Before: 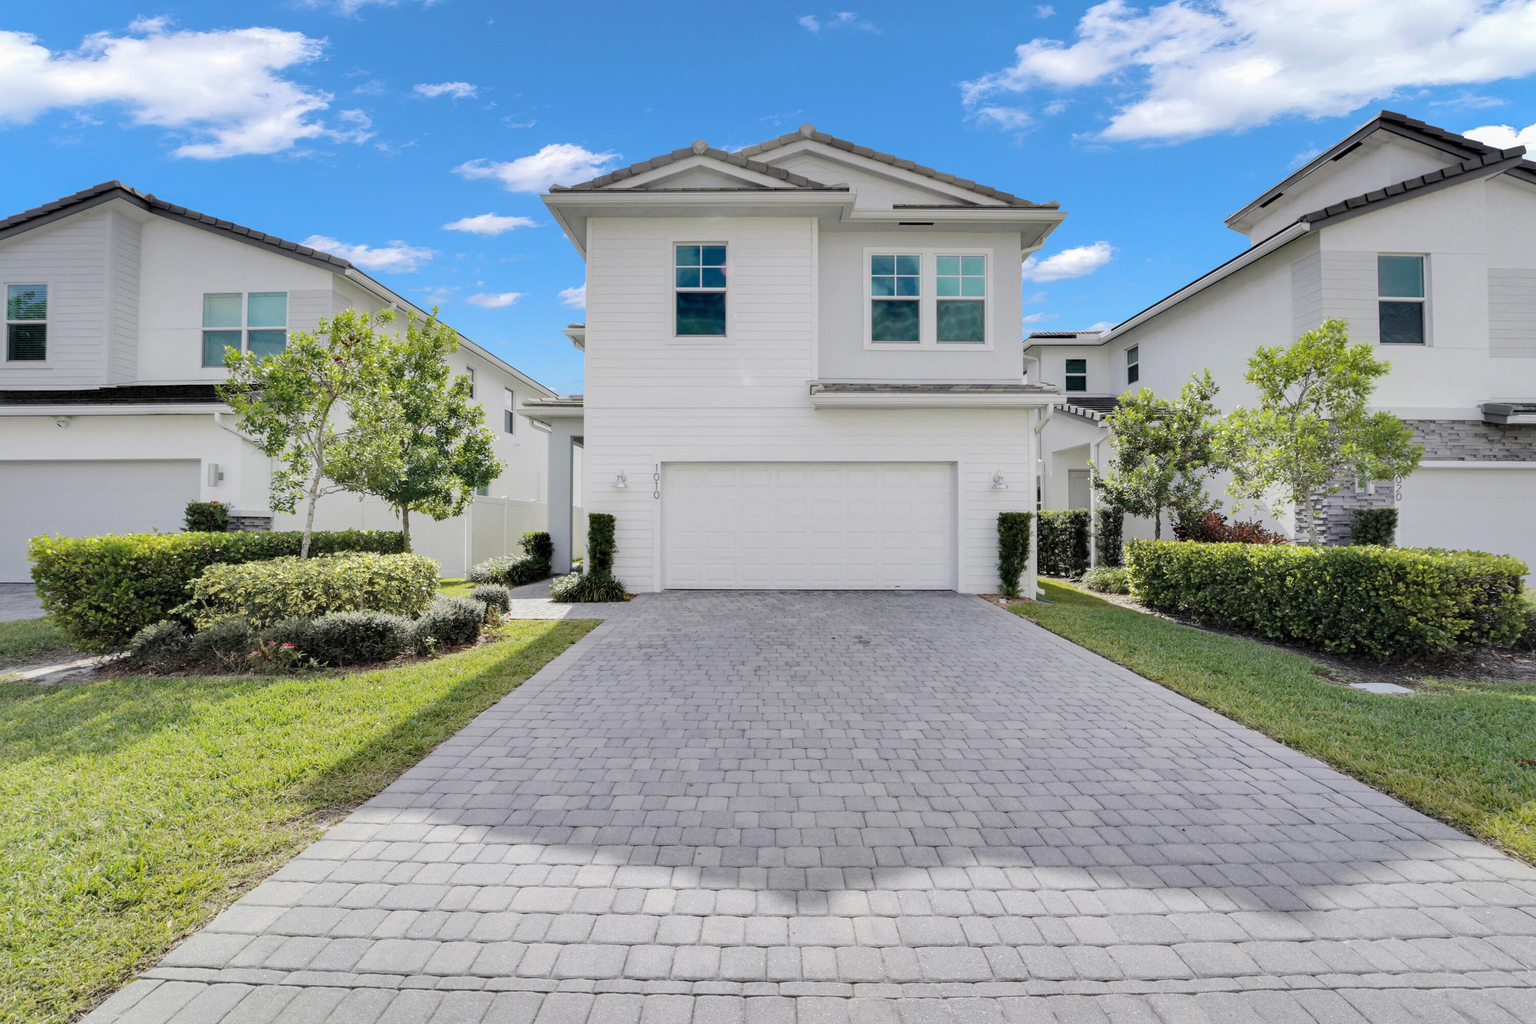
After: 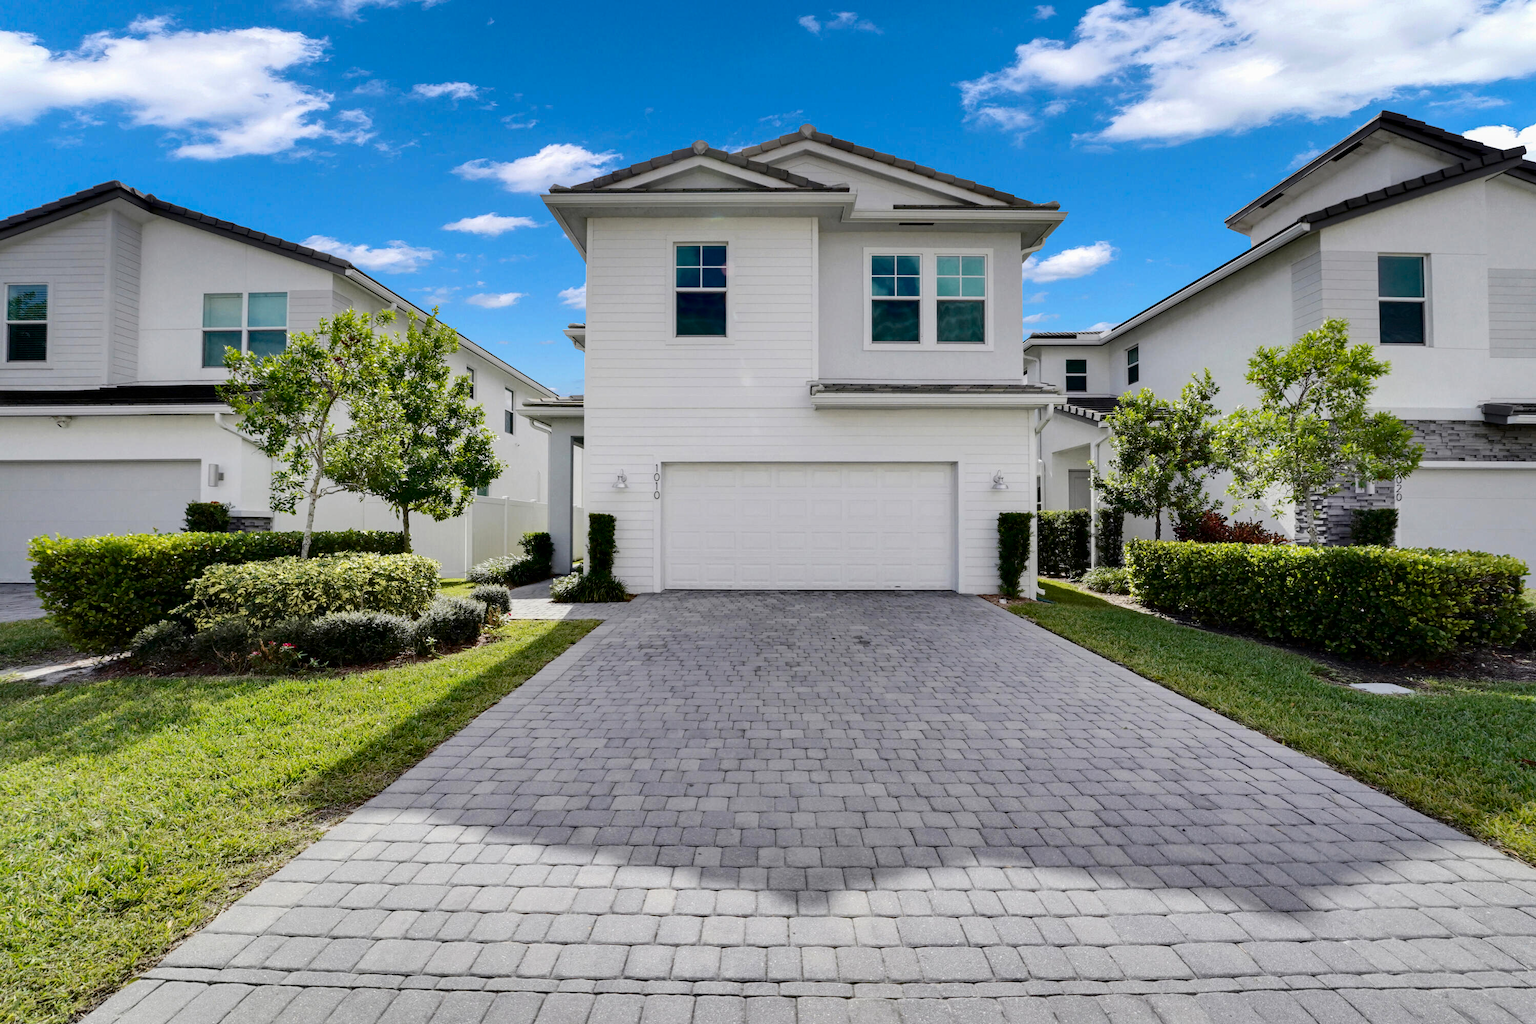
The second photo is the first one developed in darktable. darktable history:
contrast brightness saturation: contrast 0.187, brightness -0.245, saturation 0.108
